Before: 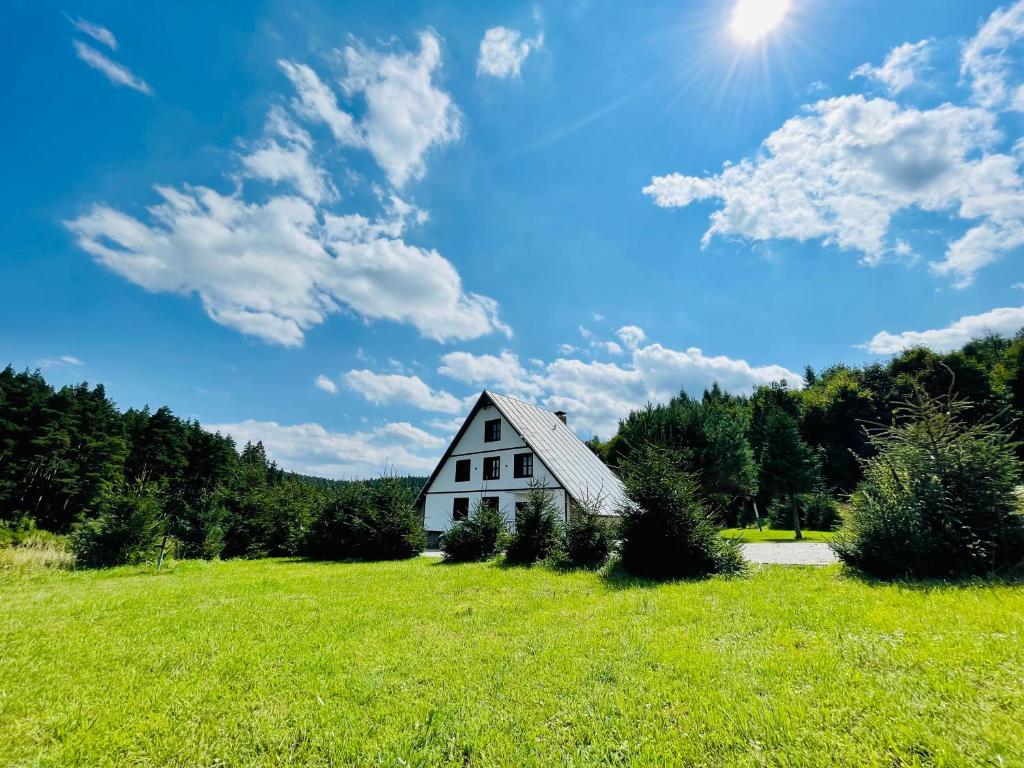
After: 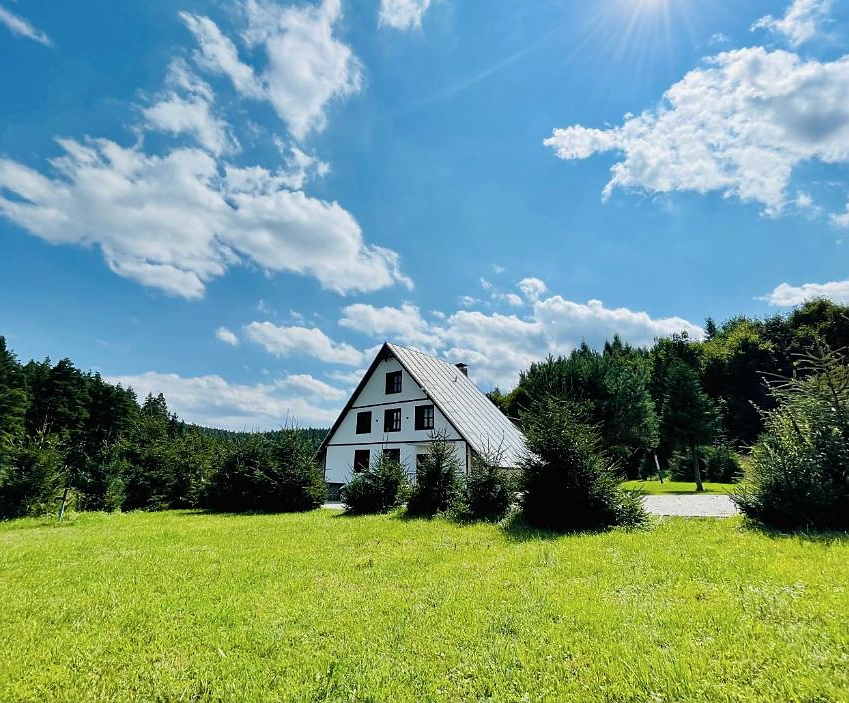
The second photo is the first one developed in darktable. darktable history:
sharpen: radius 1.02, threshold 1.082
contrast brightness saturation: saturation -0.081
crop: left 9.761%, top 6.289%, right 7.259%, bottom 2.103%
